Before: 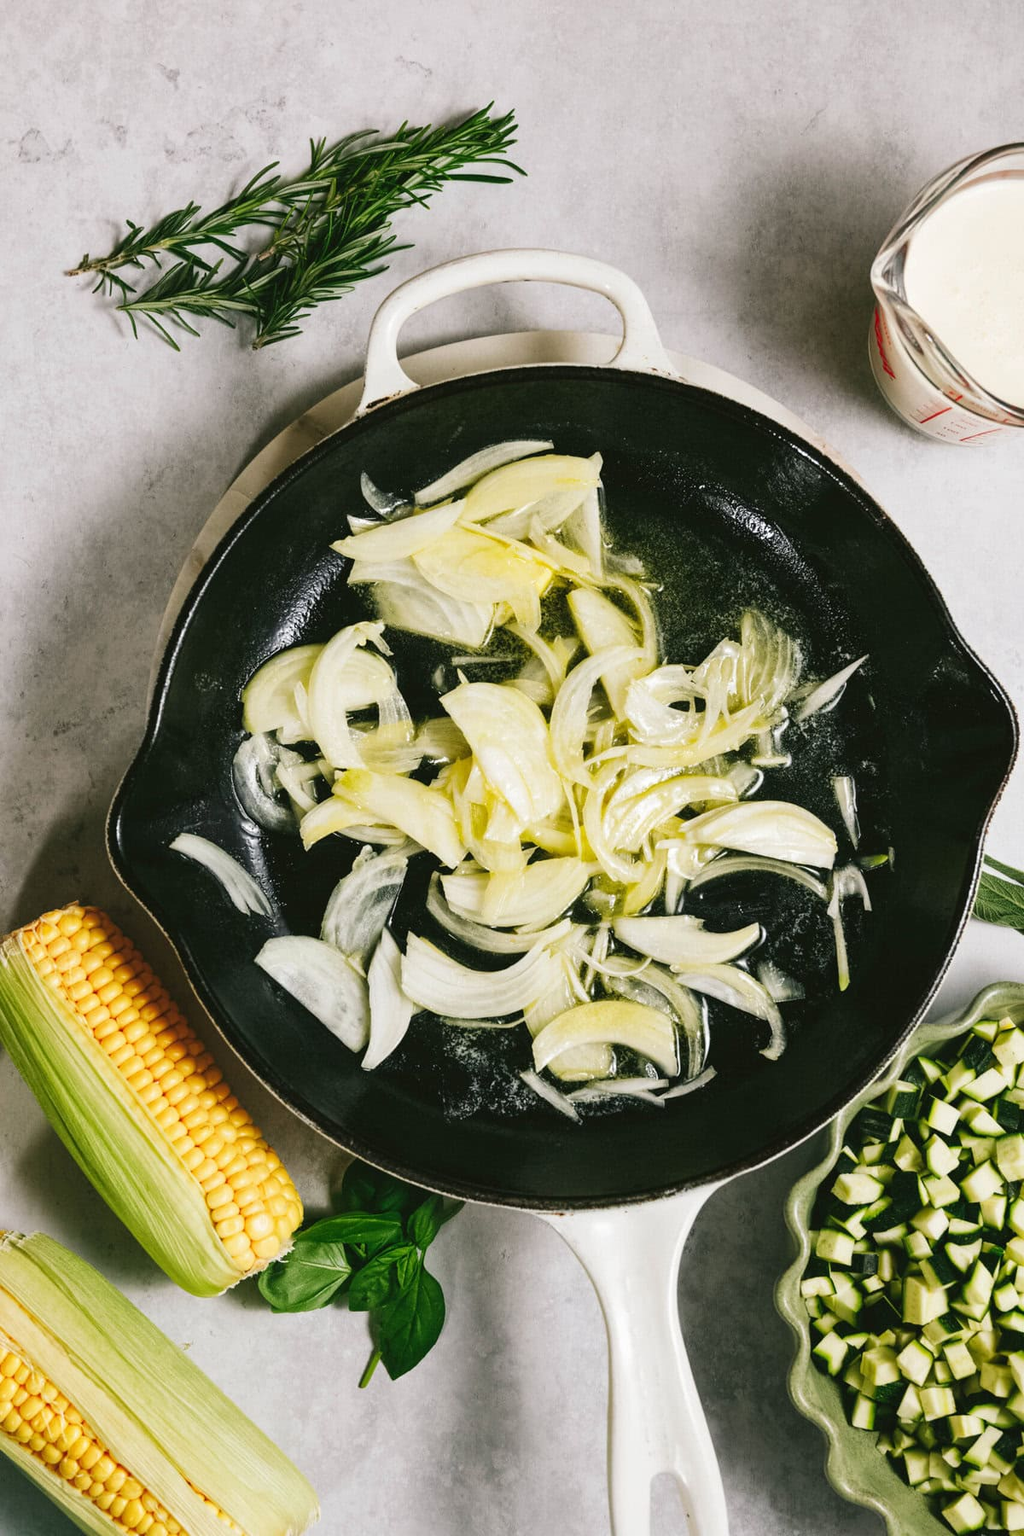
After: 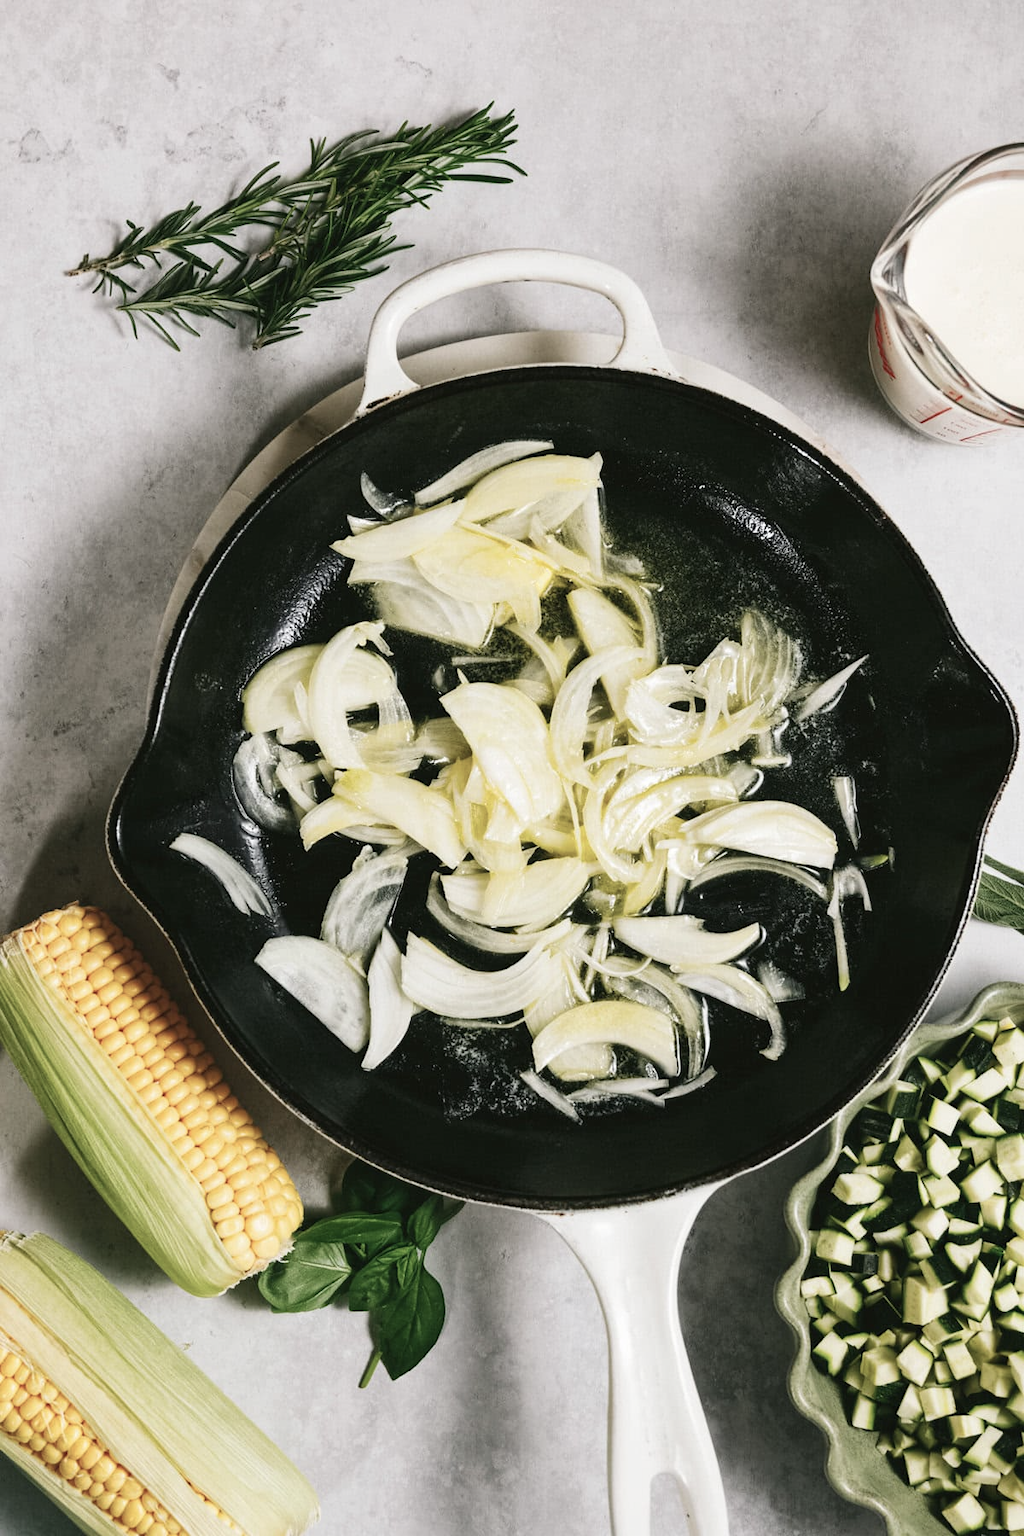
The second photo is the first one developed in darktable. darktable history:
contrast brightness saturation: contrast 0.102, saturation -0.353
